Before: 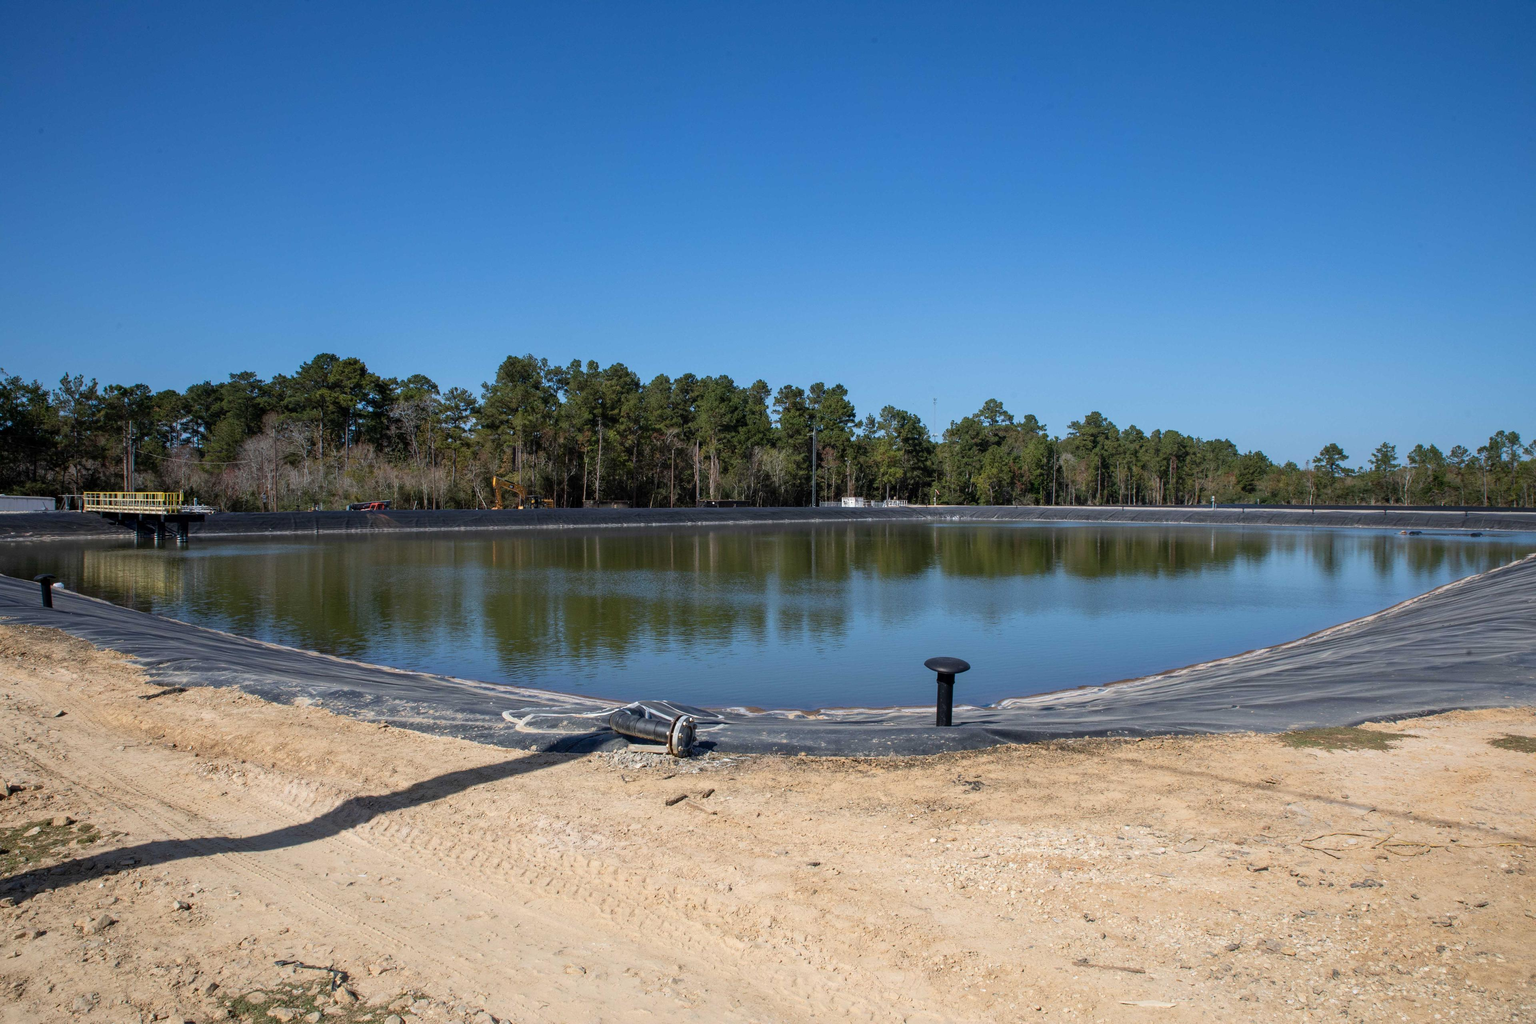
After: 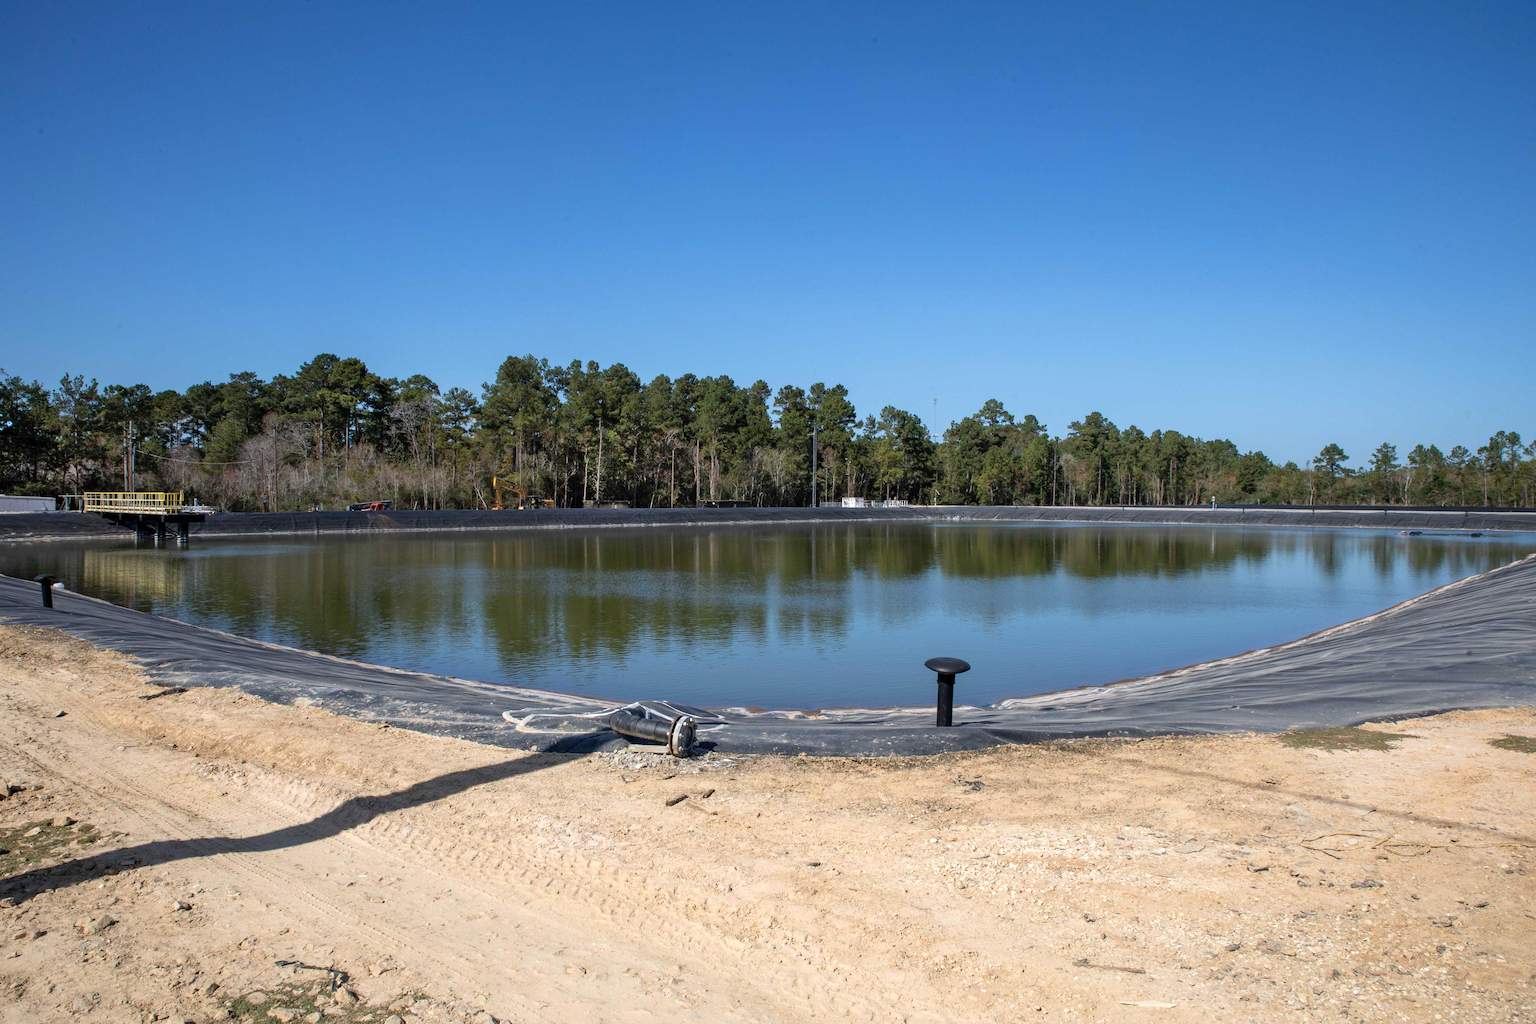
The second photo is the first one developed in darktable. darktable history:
shadows and highlights: radius 45.87, white point adjustment 6.7, compress 79.25%, soften with gaussian
tone equalizer: mask exposure compensation -0.488 EV
